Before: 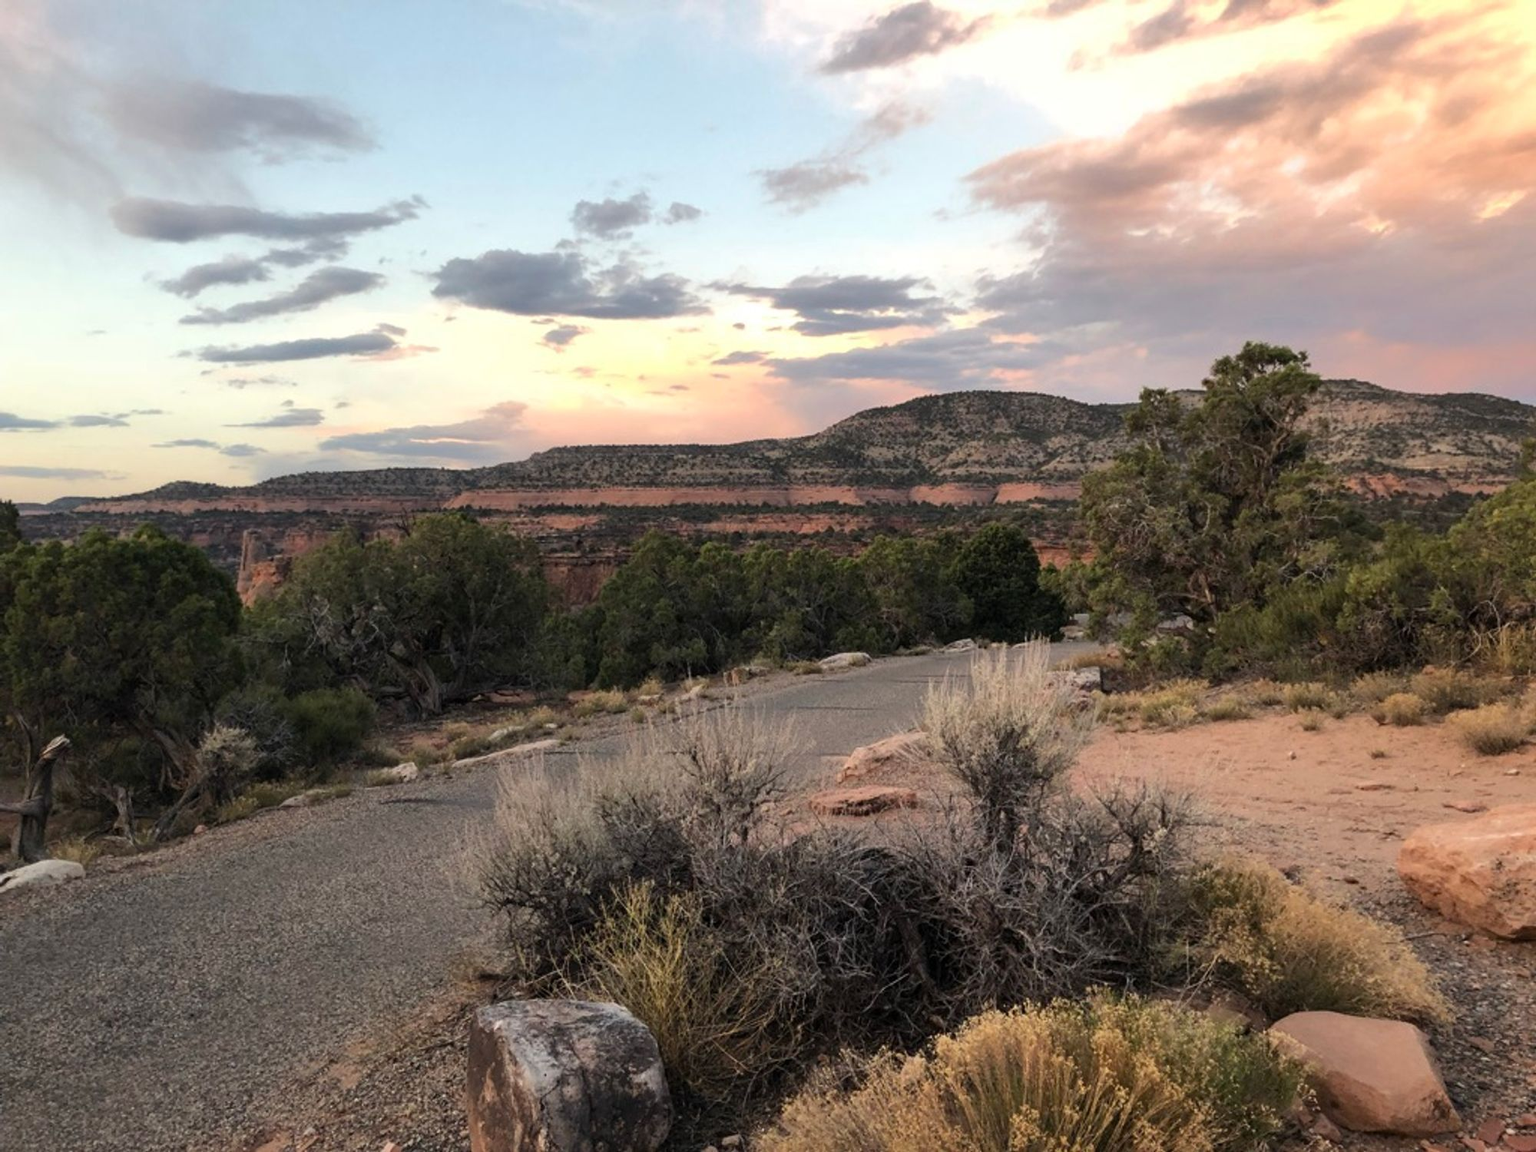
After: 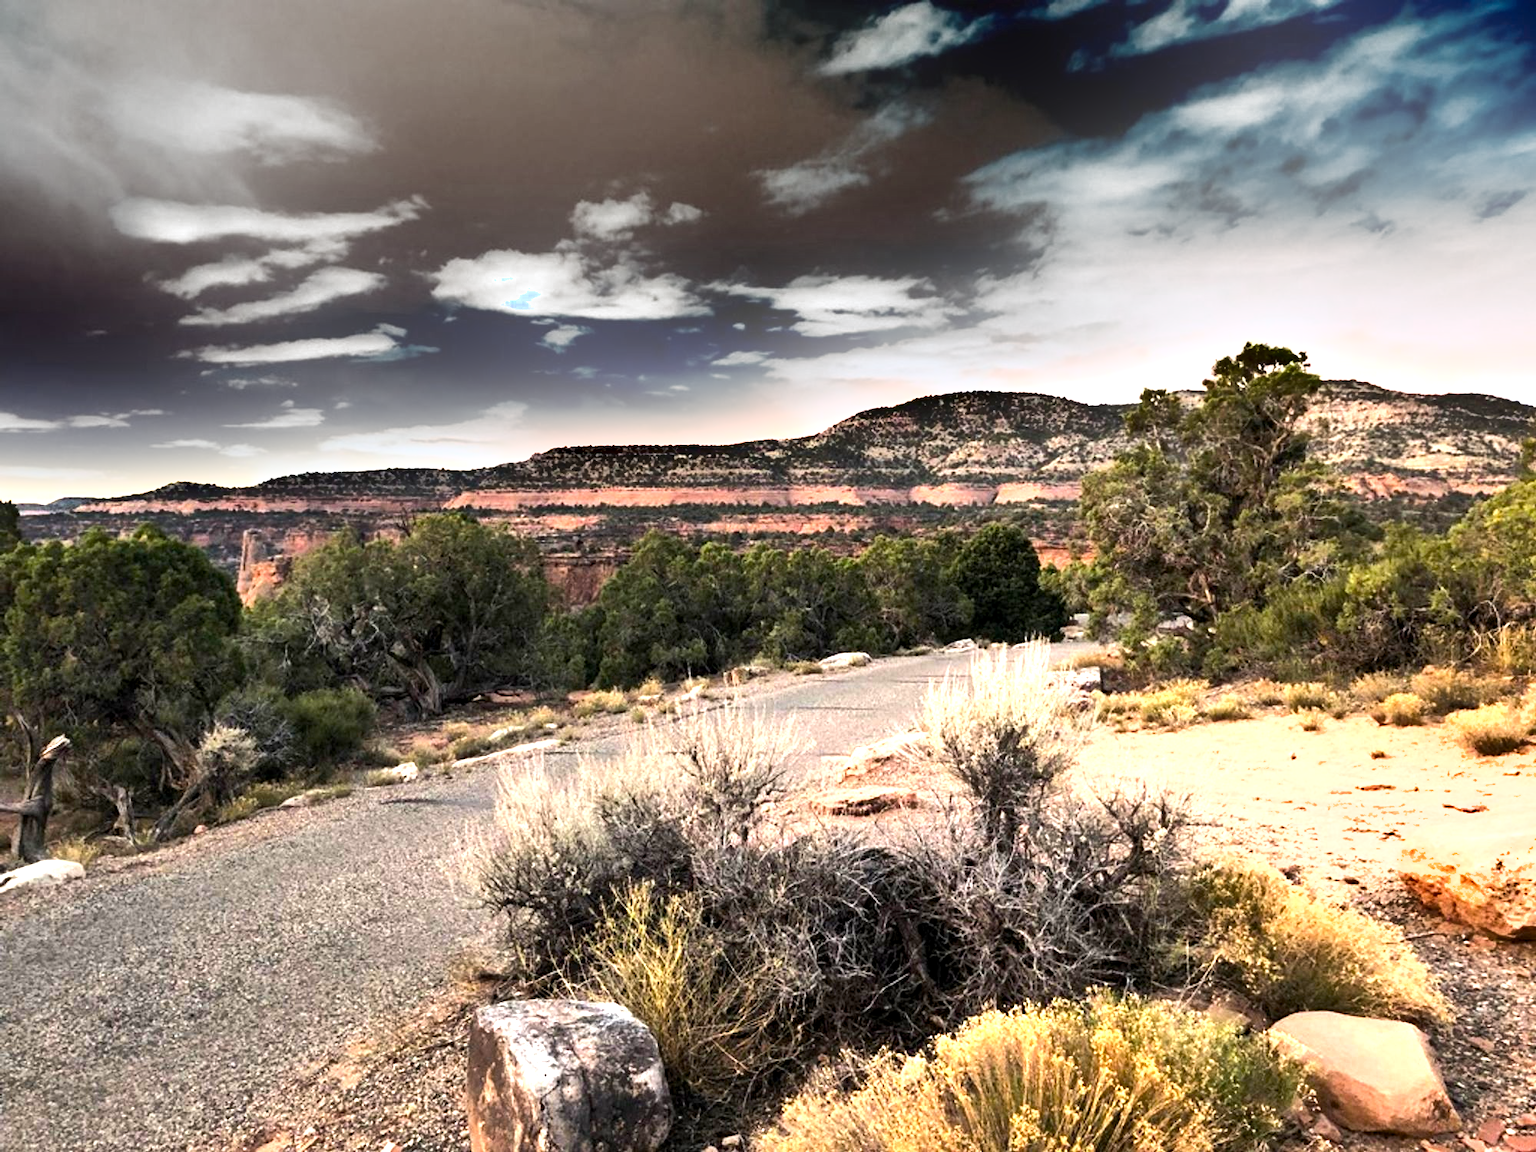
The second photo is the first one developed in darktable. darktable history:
color balance rgb: global offset › luminance -0.482%, perceptual saturation grading › global saturation 17.539%
tone equalizer: -8 EV -0.76 EV, -7 EV -0.732 EV, -6 EV -0.567 EV, -5 EV -0.411 EV, -3 EV 0.376 EV, -2 EV 0.6 EV, -1 EV 0.693 EV, +0 EV 0.777 EV, edges refinement/feathering 500, mask exposure compensation -1.57 EV, preserve details no
exposure: black level correction 0, exposure 1.377 EV, compensate exposure bias true, compensate highlight preservation false
shadows and highlights: shadows 52.92, soften with gaussian
